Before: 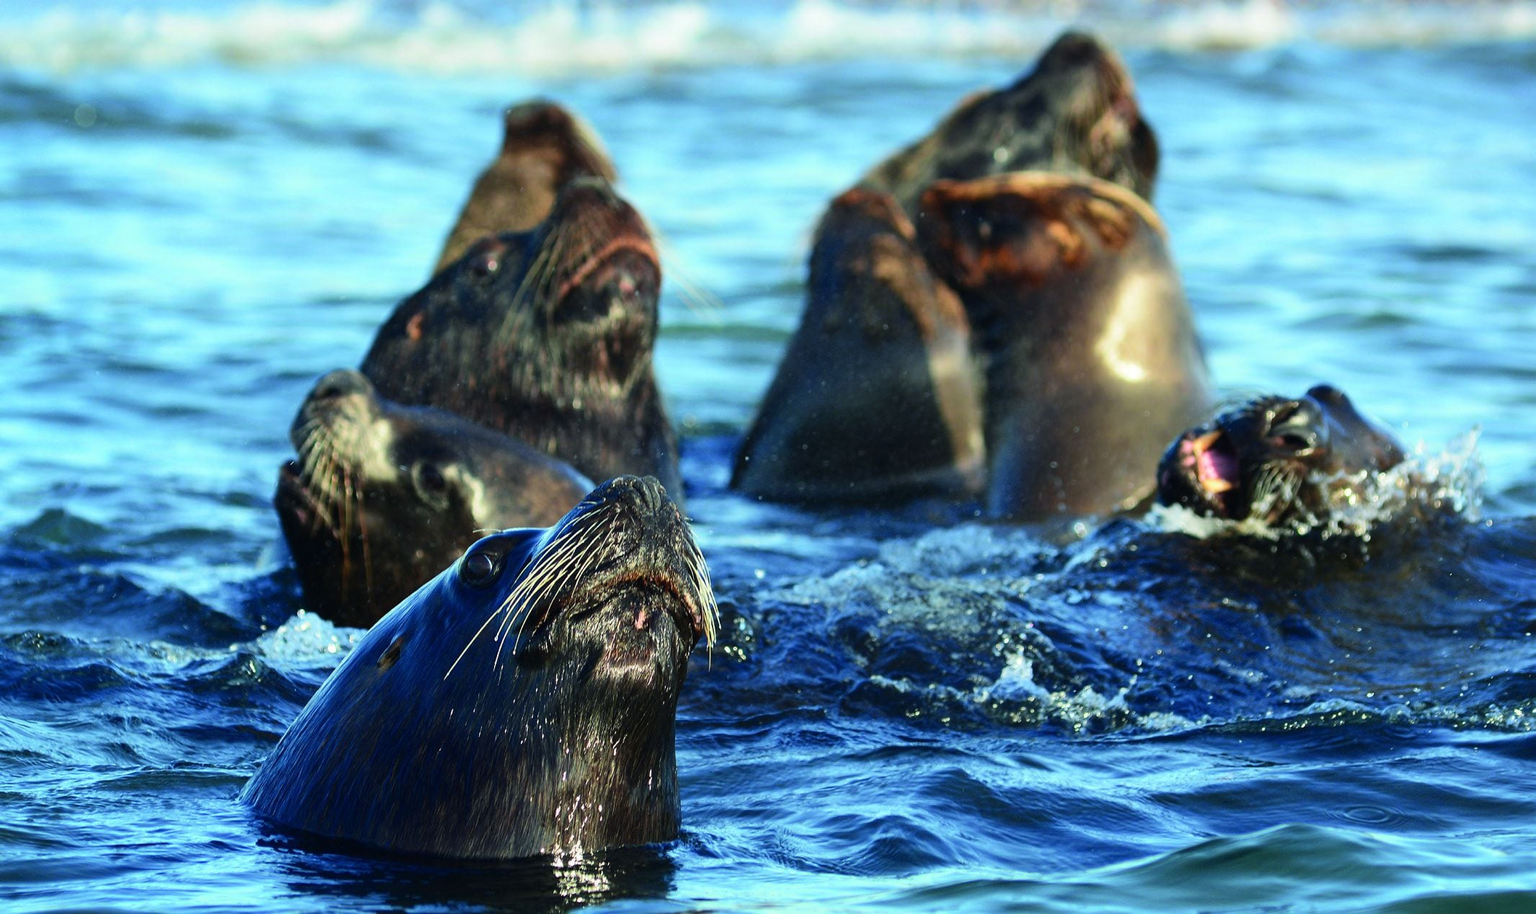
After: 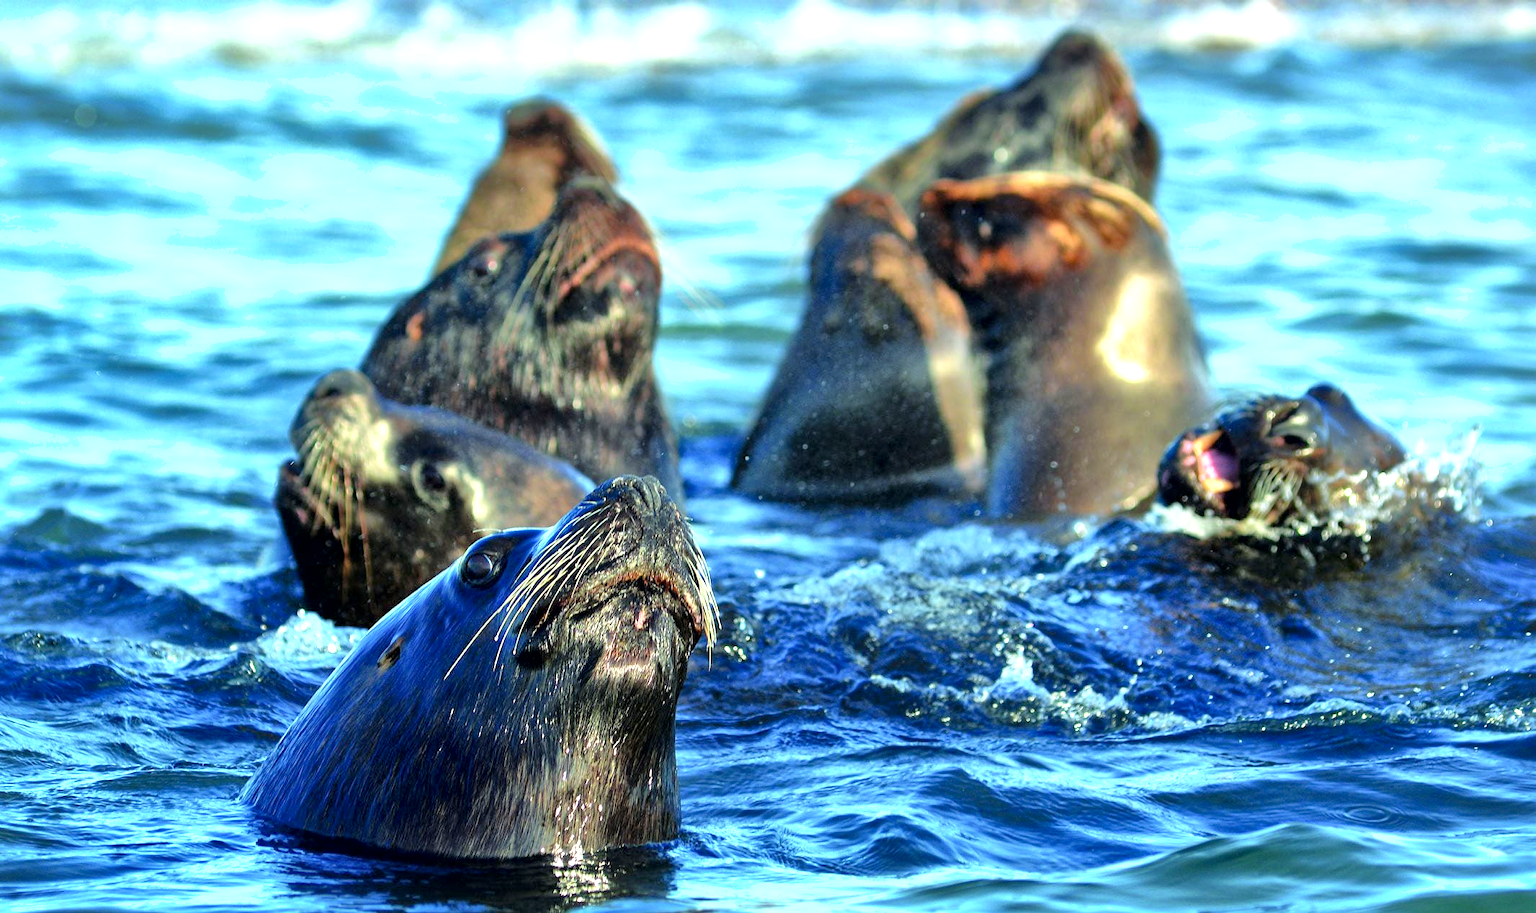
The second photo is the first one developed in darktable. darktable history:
exposure: black level correction 0.001, exposure 0.5 EV, compensate exposure bias true, compensate highlight preservation false
local contrast: mode bilateral grid, contrast 20, coarseness 50, detail 150%, midtone range 0.2
tone equalizer: -7 EV 0.15 EV, -6 EV 0.6 EV, -5 EV 1.15 EV, -4 EV 1.33 EV, -3 EV 1.15 EV, -2 EV 0.6 EV, -1 EV 0.15 EV, mask exposure compensation -0.5 EV
shadows and highlights: shadows -20, white point adjustment -2, highlights -35
